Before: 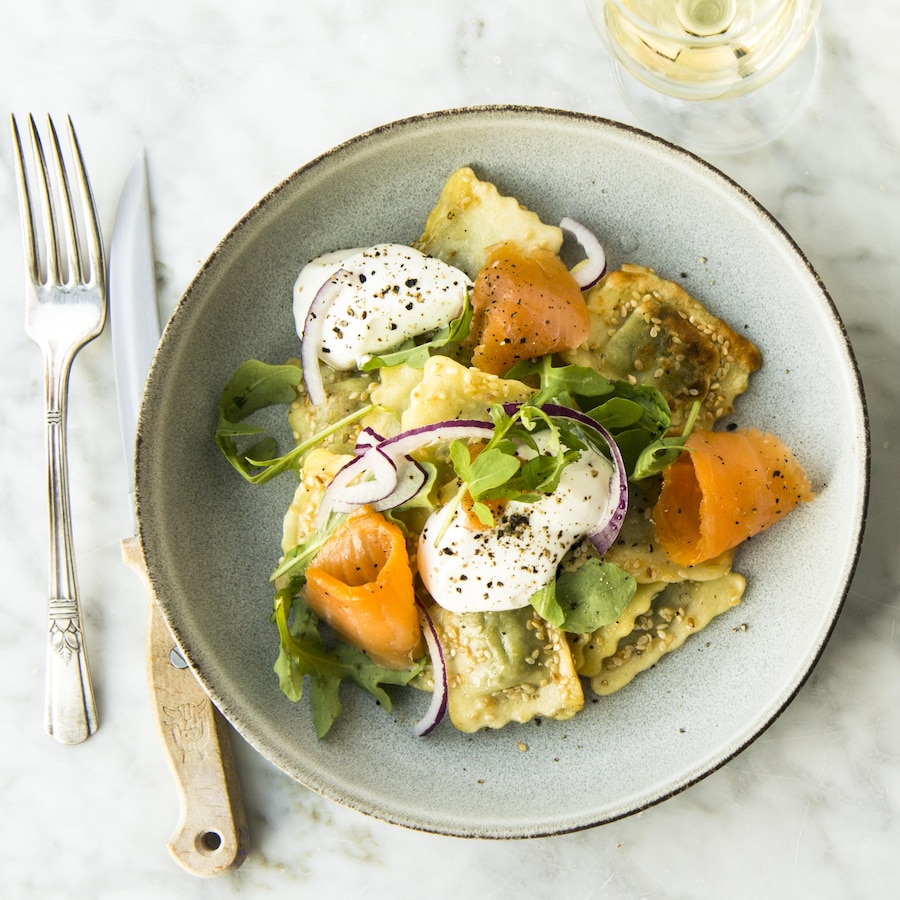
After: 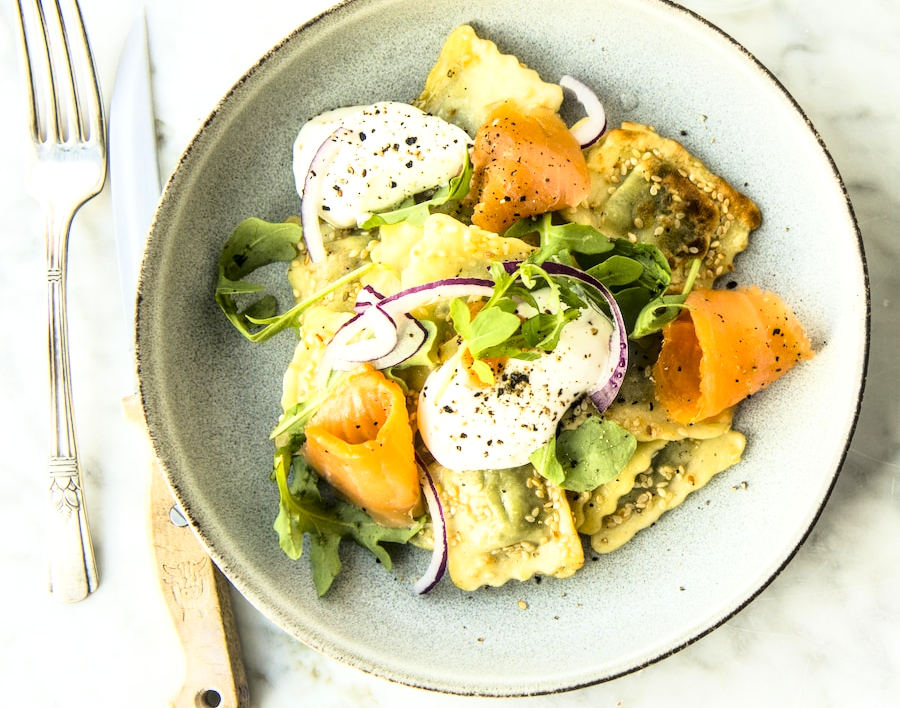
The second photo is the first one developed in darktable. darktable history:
crop and rotate: top 15.806%, bottom 5.426%
base curve: curves: ch0 [(0, 0) (0.028, 0.03) (0.121, 0.232) (0.46, 0.748) (0.859, 0.968) (1, 1)]
local contrast: detail 130%
color correction: highlights b* -0.049
